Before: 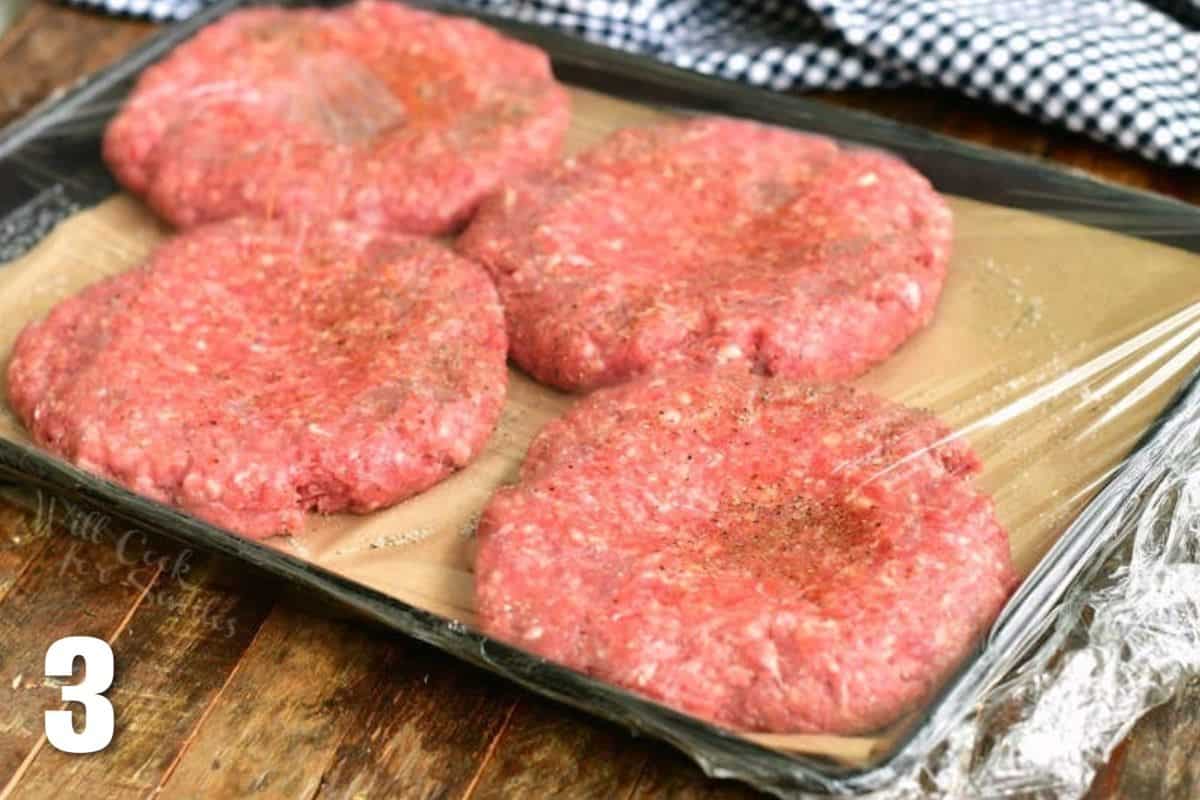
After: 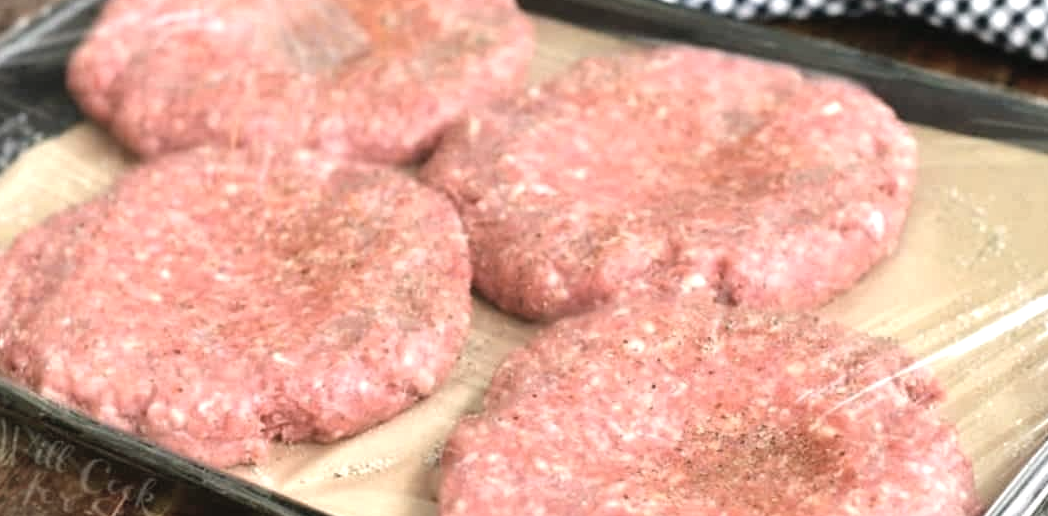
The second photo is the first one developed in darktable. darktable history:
contrast brightness saturation: contrast -0.05, saturation -0.41
crop: left 3.015%, top 8.969%, right 9.647%, bottom 26.457%
vignetting: fall-off start 100%, brightness -0.282, width/height ratio 1.31
exposure: exposure 0.6 EV, compensate highlight preservation false
